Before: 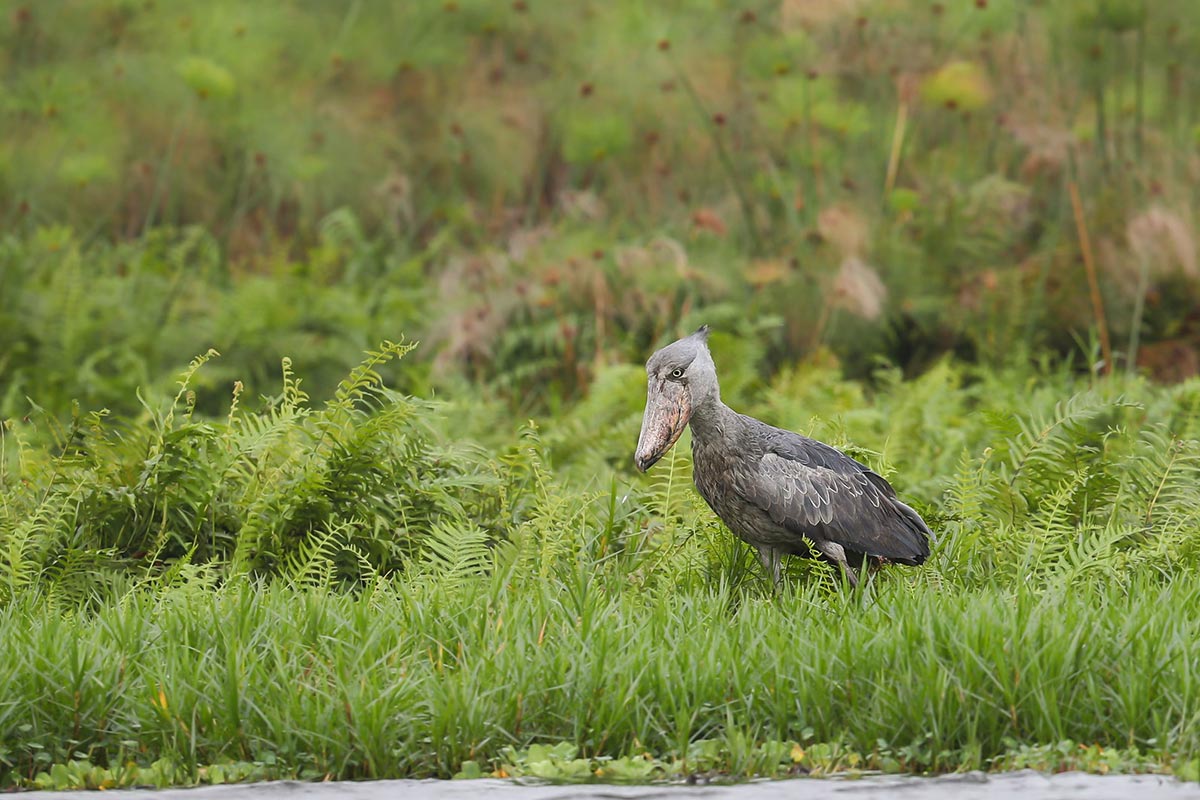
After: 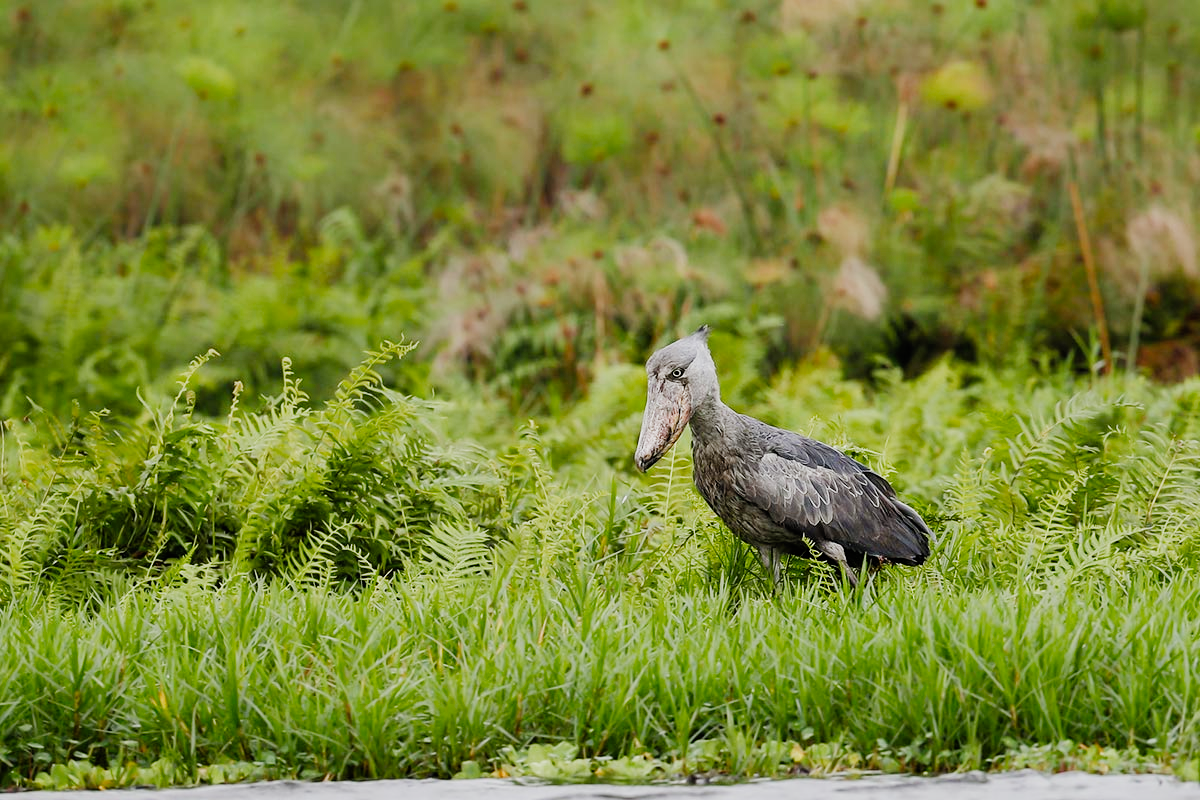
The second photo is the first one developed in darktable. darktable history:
filmic rgb: black relative exposure -5.09 EV, white relative exposure 3.99 EV, hardness 2.88, contrast 1.301, add noise in highlights 0.001, preserve chrominance no, color science v3 (2019), use custom middle-gray values true, contrast in highlights soft
exposure: exposure 0.153 EV, compensate highlight preservation false
